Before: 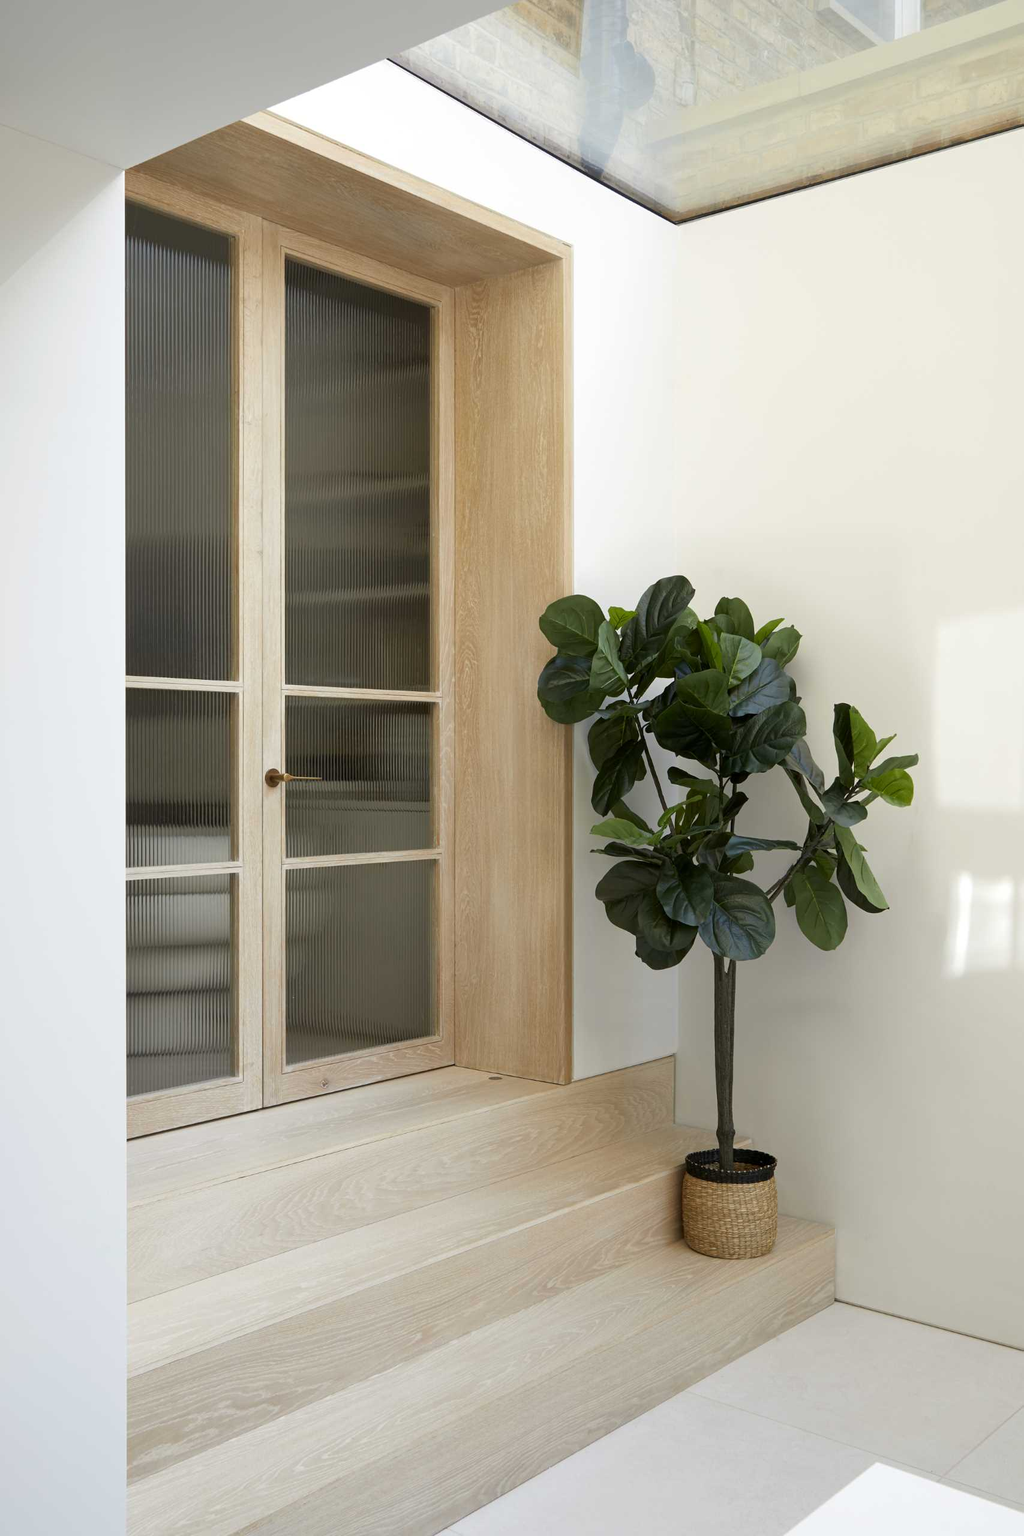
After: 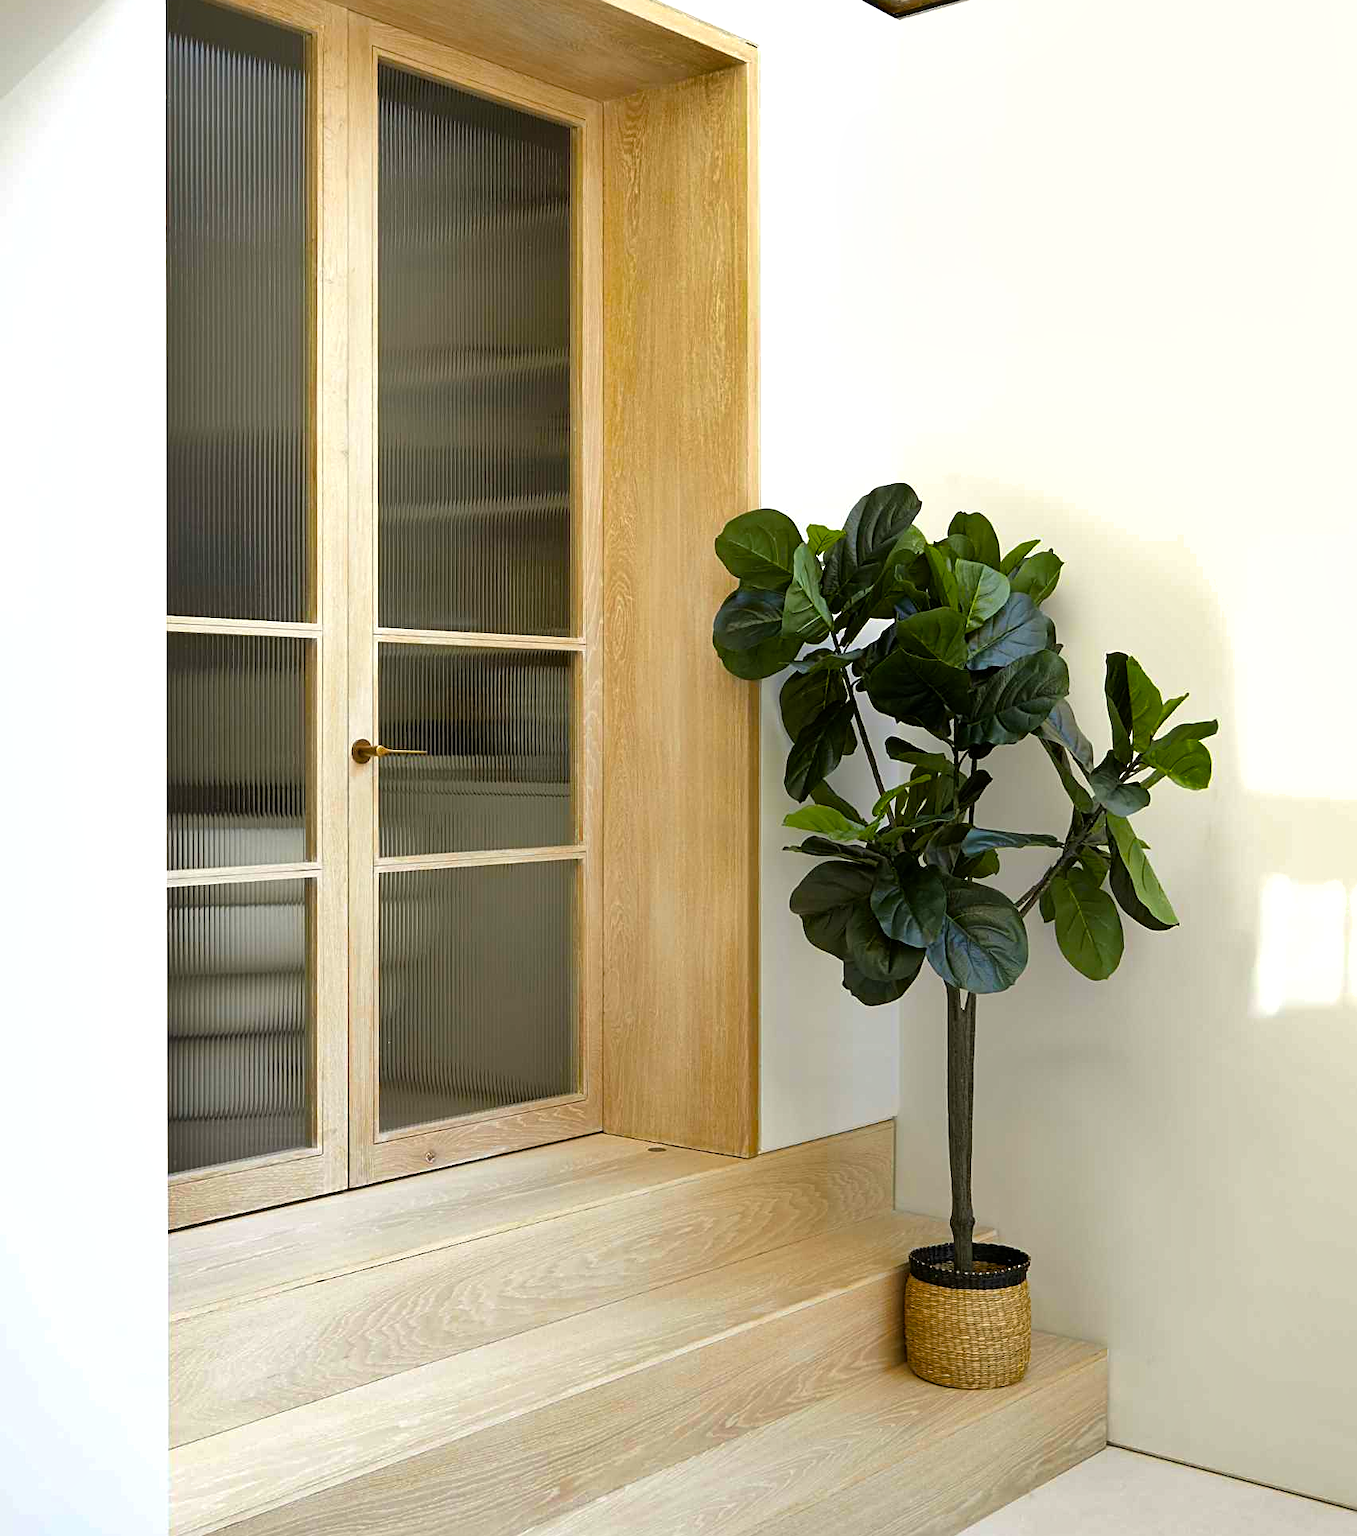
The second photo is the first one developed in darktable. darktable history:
sharpen: on, module defaults
exposure: exposure -0.048 EV, compensate highlight preservation false
color balance rgb: perceptual saturation grading › global saturation 40.927%, global vibrance 20%
crop: top 13.78%, bottom 10.756%
tone equalizer: -8 EV -0.403 EV, -7 EV -0.36 EV, -6 EV -0.344 EV, -5 EV -0.243 EV, -3 EV 0.216 EV, -2 EV 0.305 EV, -1 EV 0.384 EV, +0 EV 0.447 EV
shadows and highlights: shadows 11.76, white point adjustment 1.25, soften with gaussian
